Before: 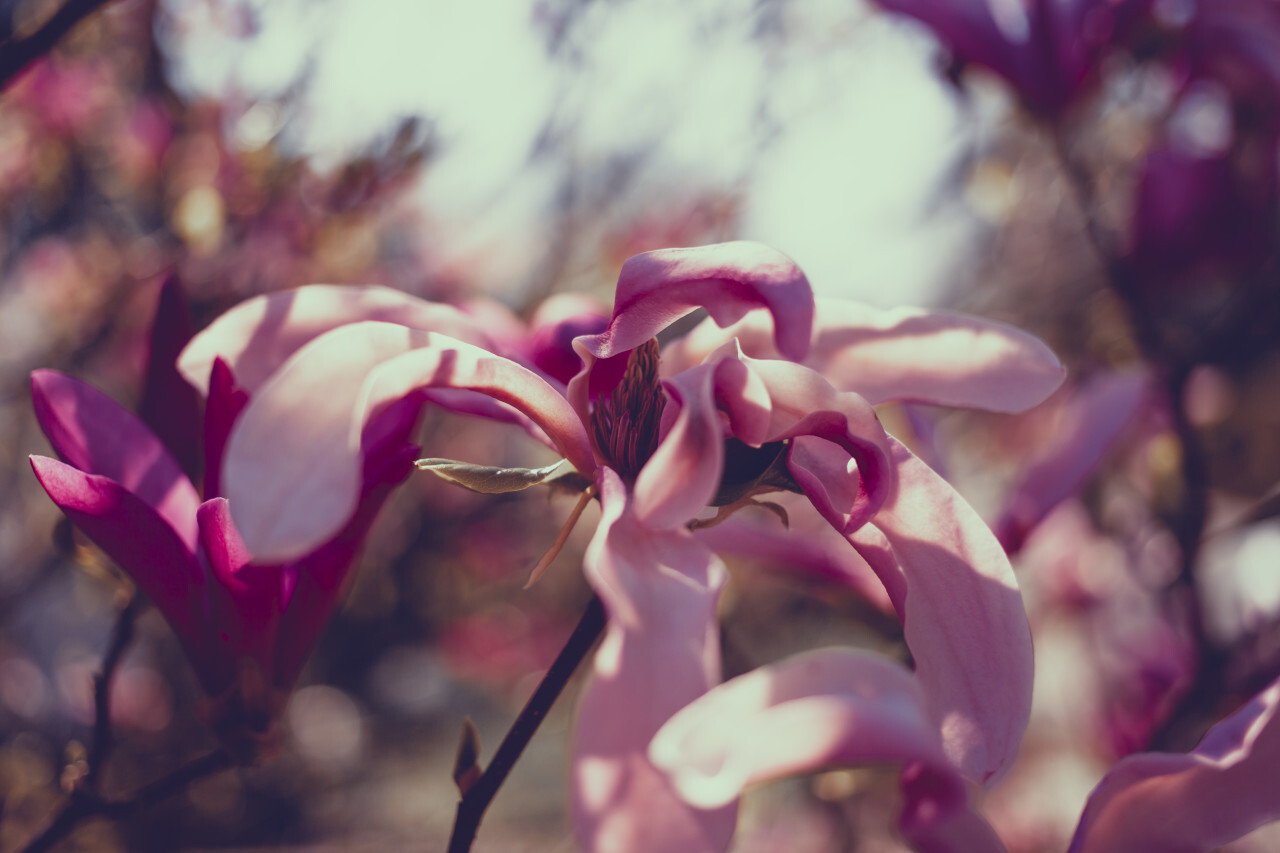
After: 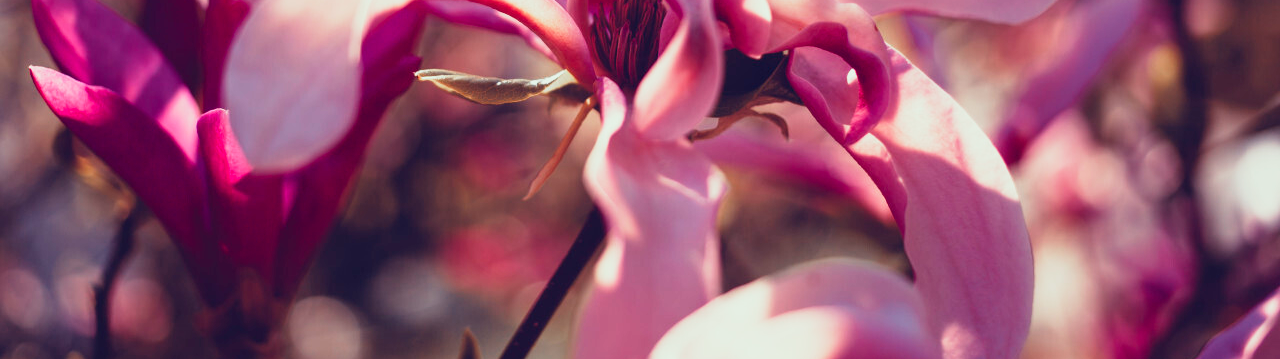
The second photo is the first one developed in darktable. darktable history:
crop: top 45.624%, bottom 12.18%
exposure: exposure -0.213 EV, compensate highlight preservation false
base curve: curves: ch0 [(0, 0) (0.005, 0.002) (0.193, 0.295) (0.399, 0.664) (0.75, 0.928) (1, 1)], preserve colors none
